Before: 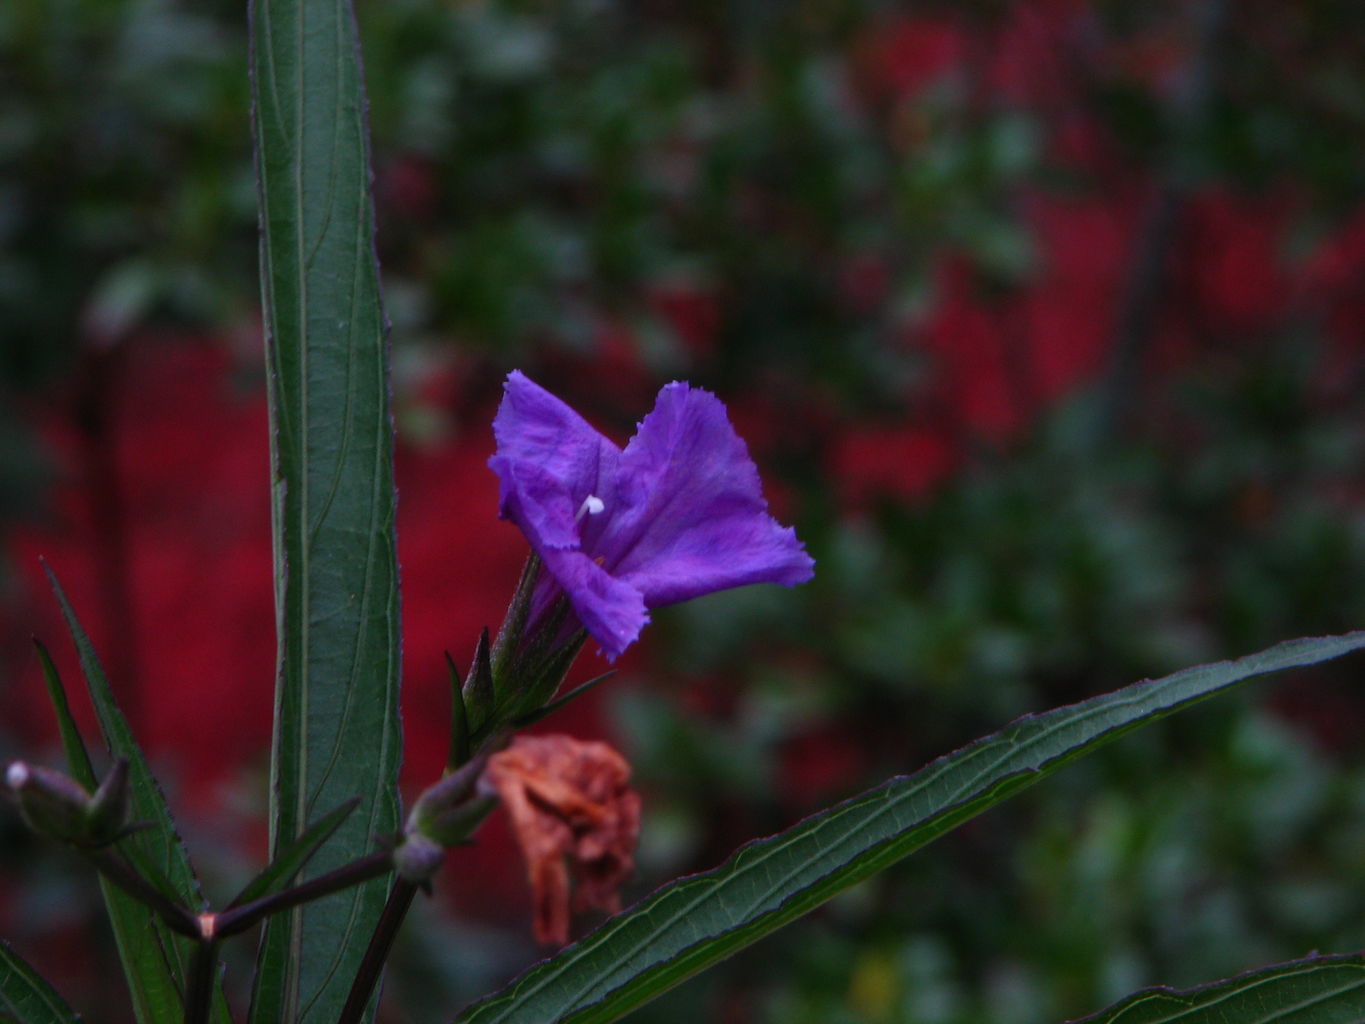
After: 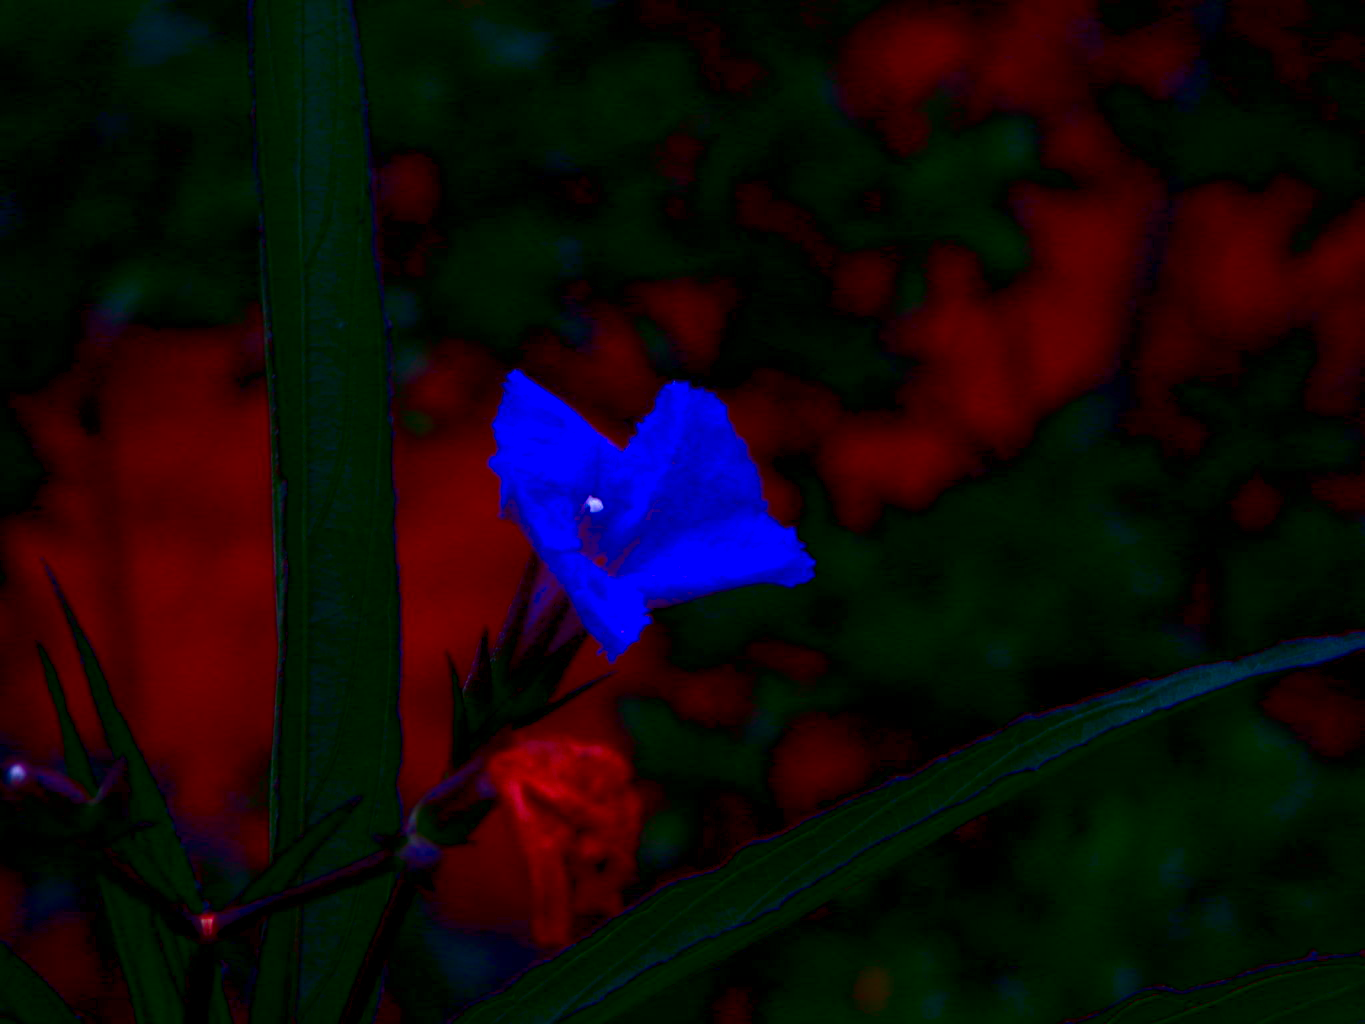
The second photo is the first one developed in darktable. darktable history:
exposure: compensate highlight preservation false
contrast brightness saturation: brightness -0.999, saturation 0.989
local contrast: highlights 60%, shadows 64%, detail 160%
levels: levels [0, 0.43, 0.859]
